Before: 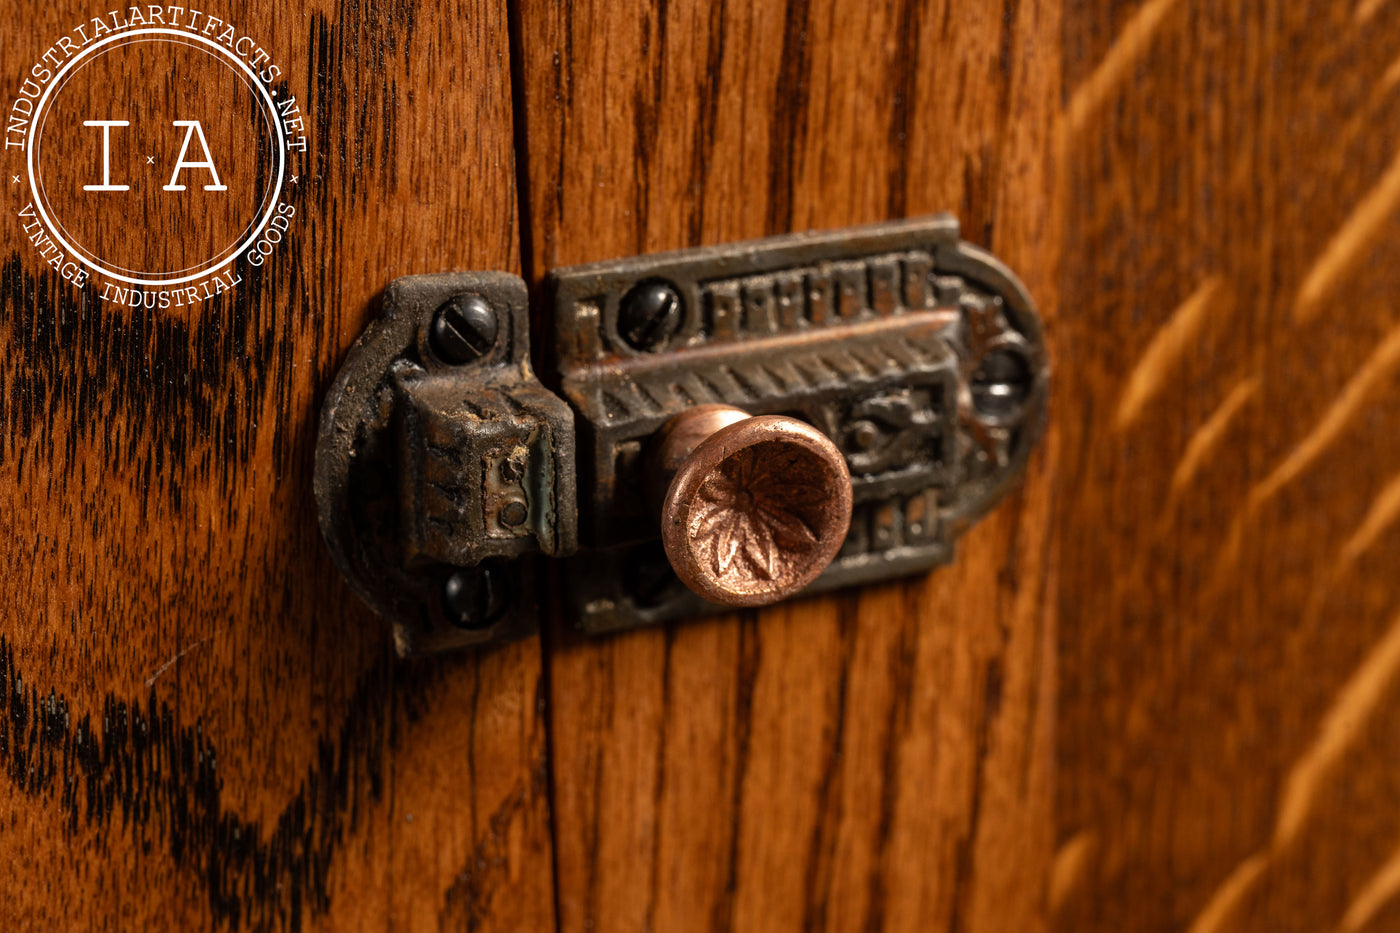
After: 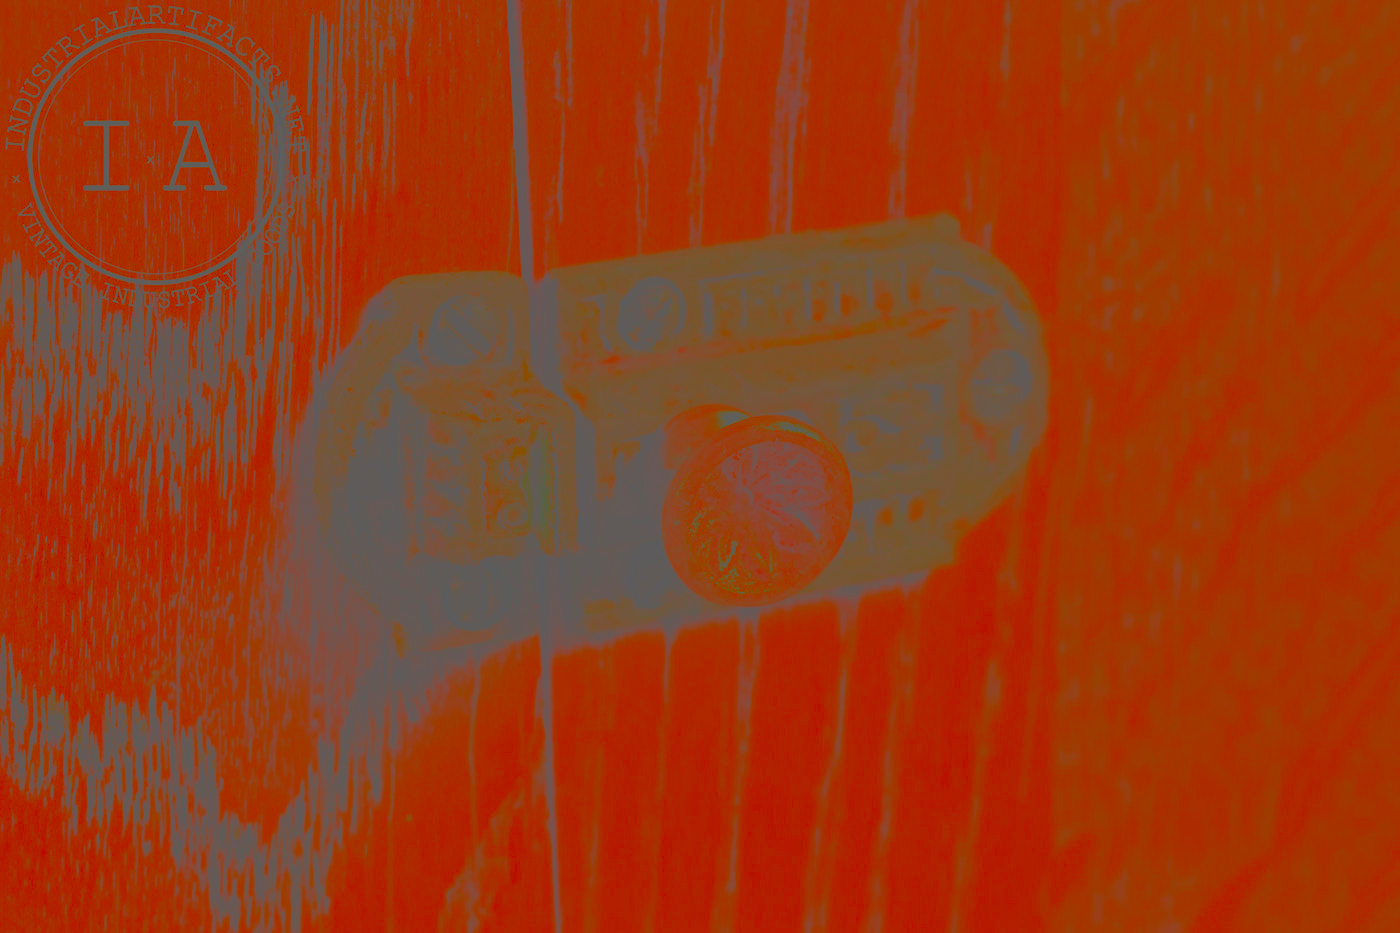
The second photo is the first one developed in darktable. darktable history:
local contrast: on, module defaults
contrast brightness saturation: contrast -0.99, brightness -0.17, saturation 0.75
graduated density: on, module defaults
velvia: on, module defaults
